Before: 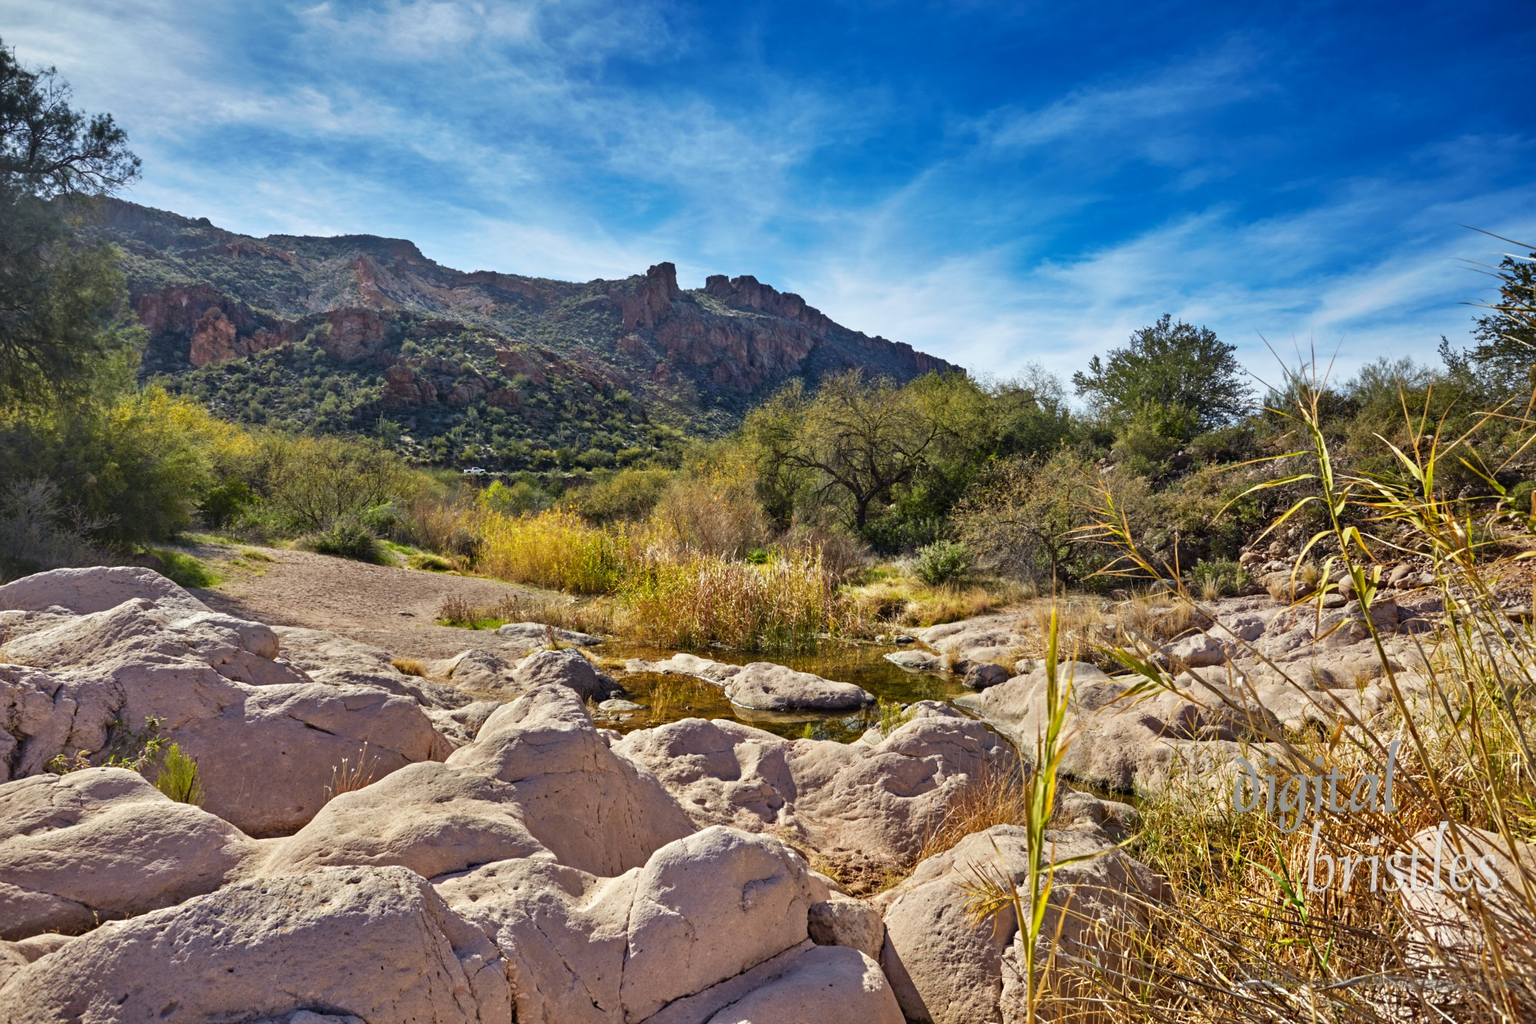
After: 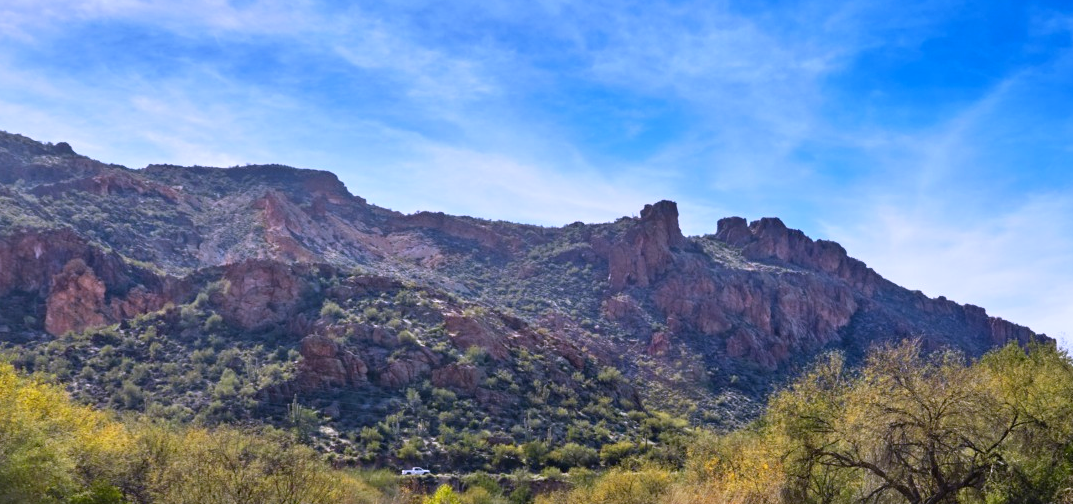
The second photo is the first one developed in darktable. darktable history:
crop: left 10.121%, top 10.631%, right 36.218%, bottom 51.526%
white balance: red 1.042, blue 1.17
levels: levels [0, 0.478, 1]
